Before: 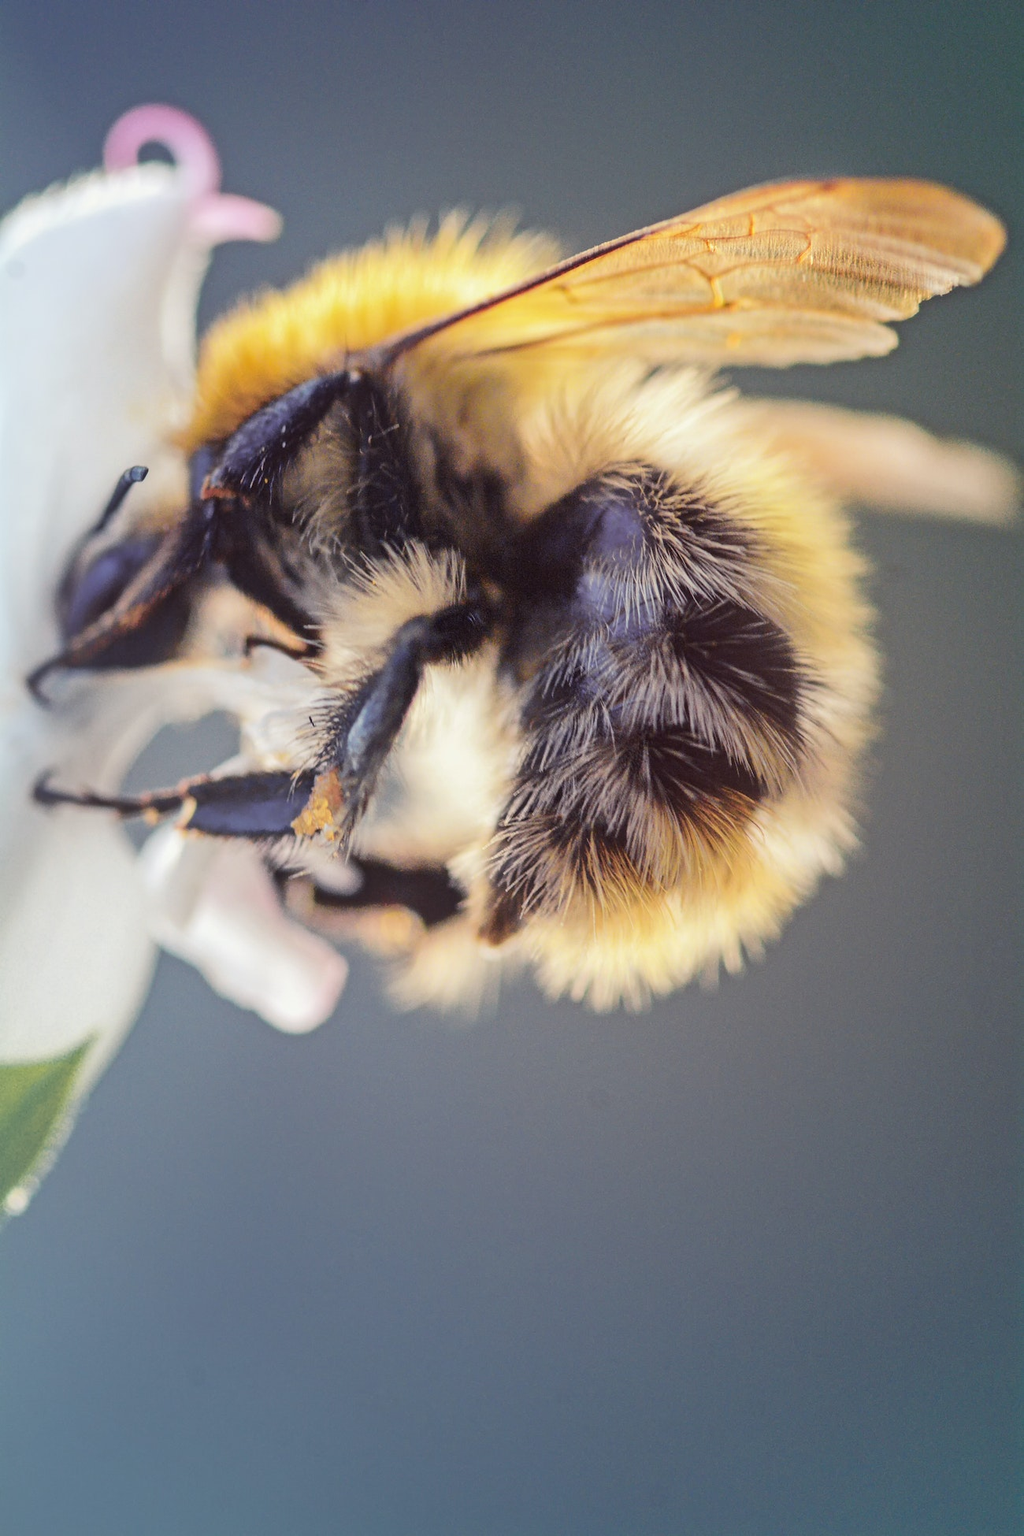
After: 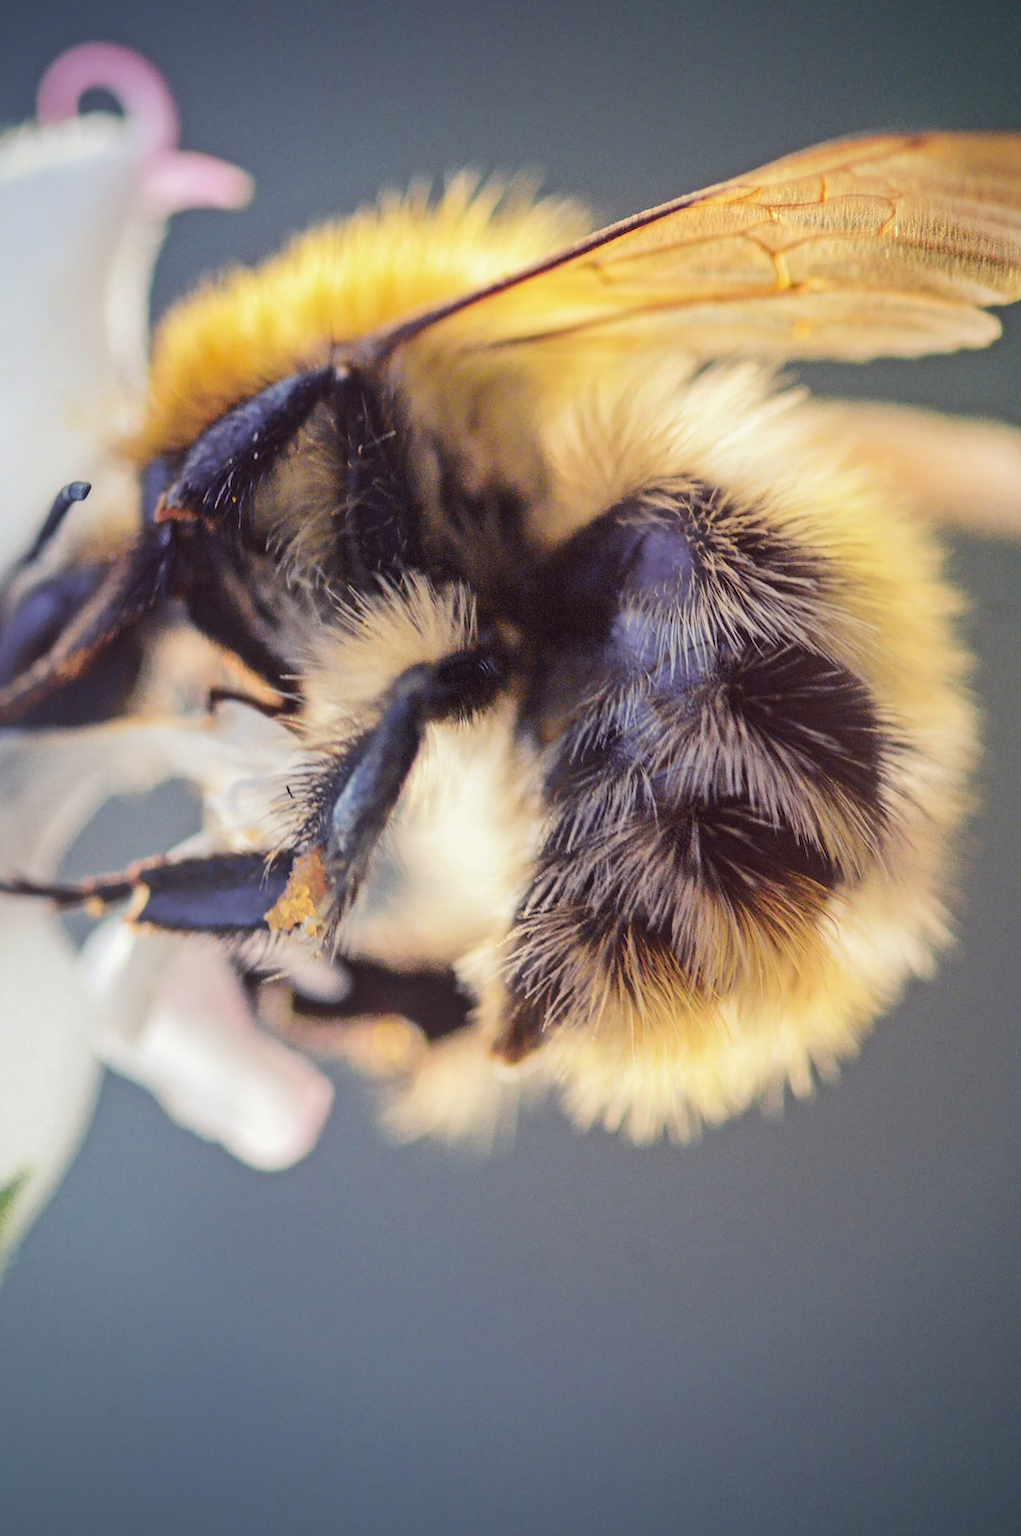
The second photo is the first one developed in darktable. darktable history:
vignetting: brightness -0.589, saturation -0.107
velvia: strength 15.23%
crop and rotate: left 7.23%, top 4.575%, right 10.582%, bottom 13.021%
